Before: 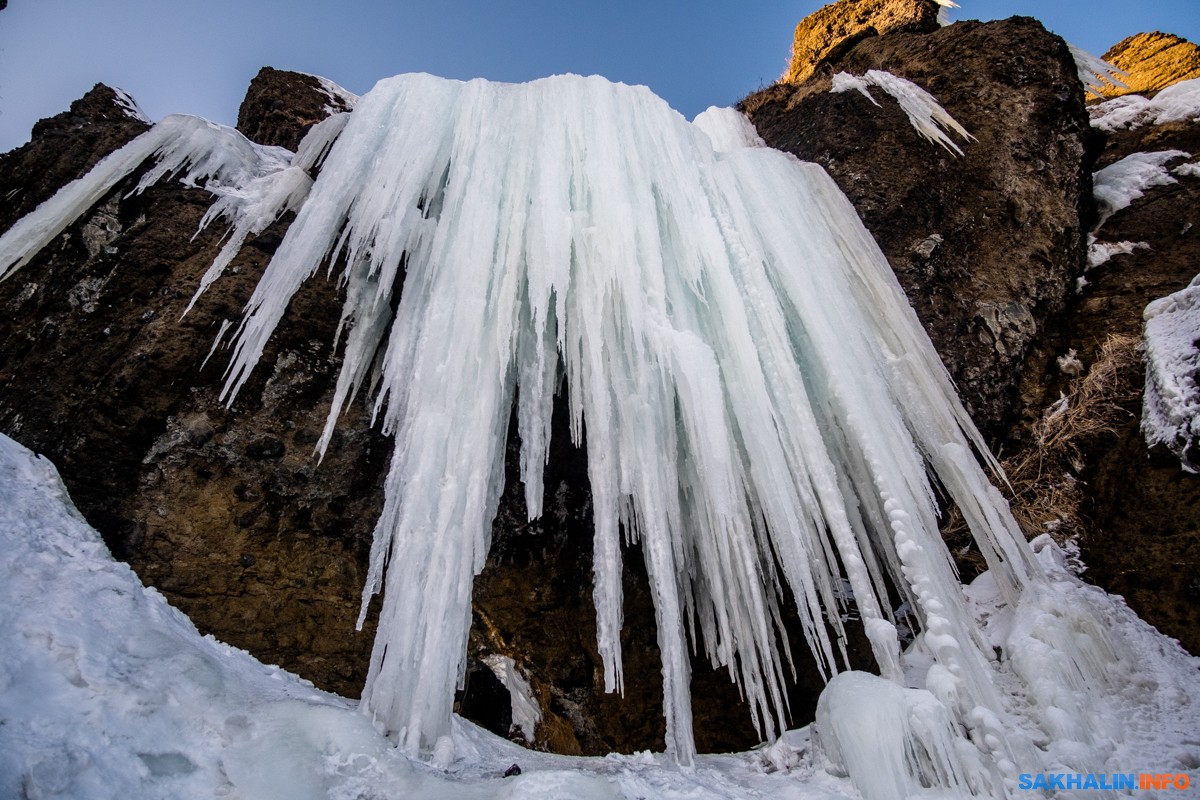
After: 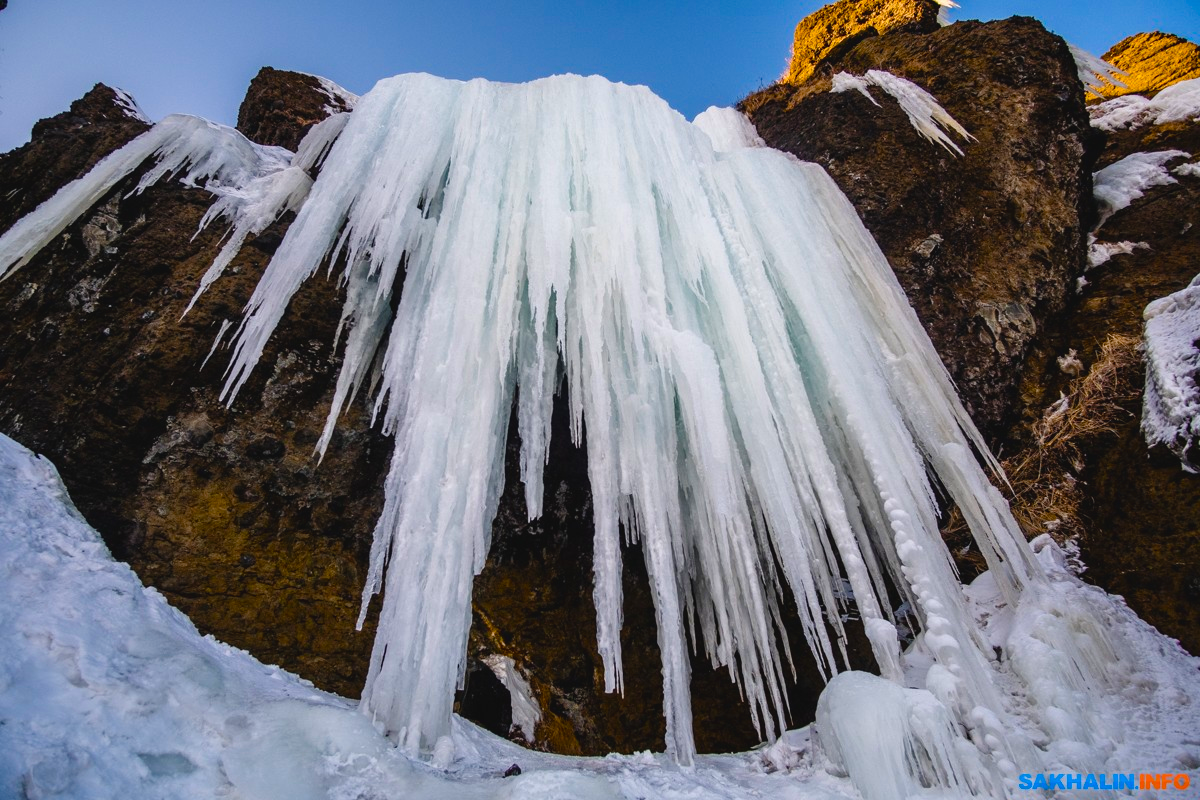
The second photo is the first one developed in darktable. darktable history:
color balance rgb: global offset › luminance 0.467%, perceptual saturation grading › global saturation 20%, perceptual saturation grading › highlights 1.99%, perceptual saturation grading › shadows 49.767%, global vibrance 20%
